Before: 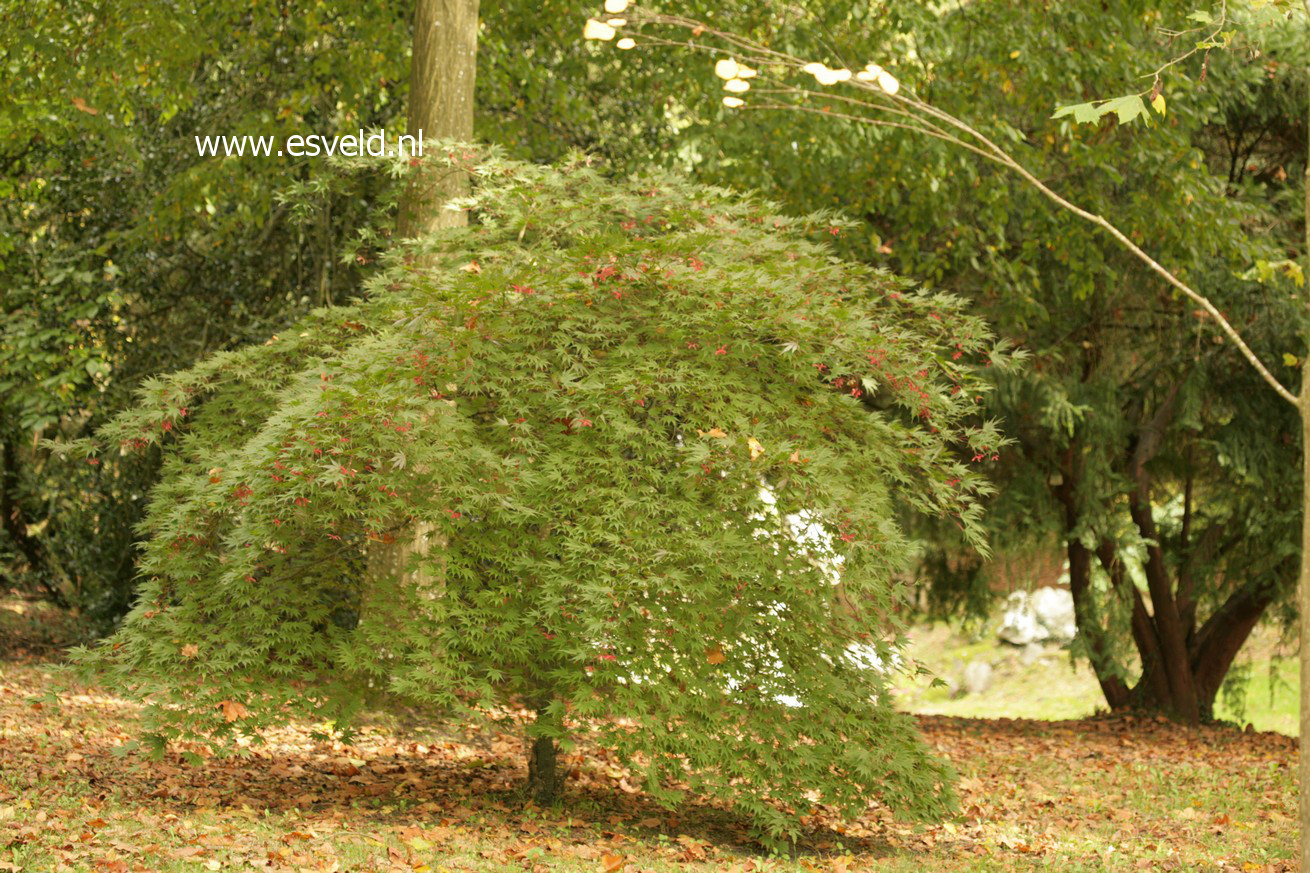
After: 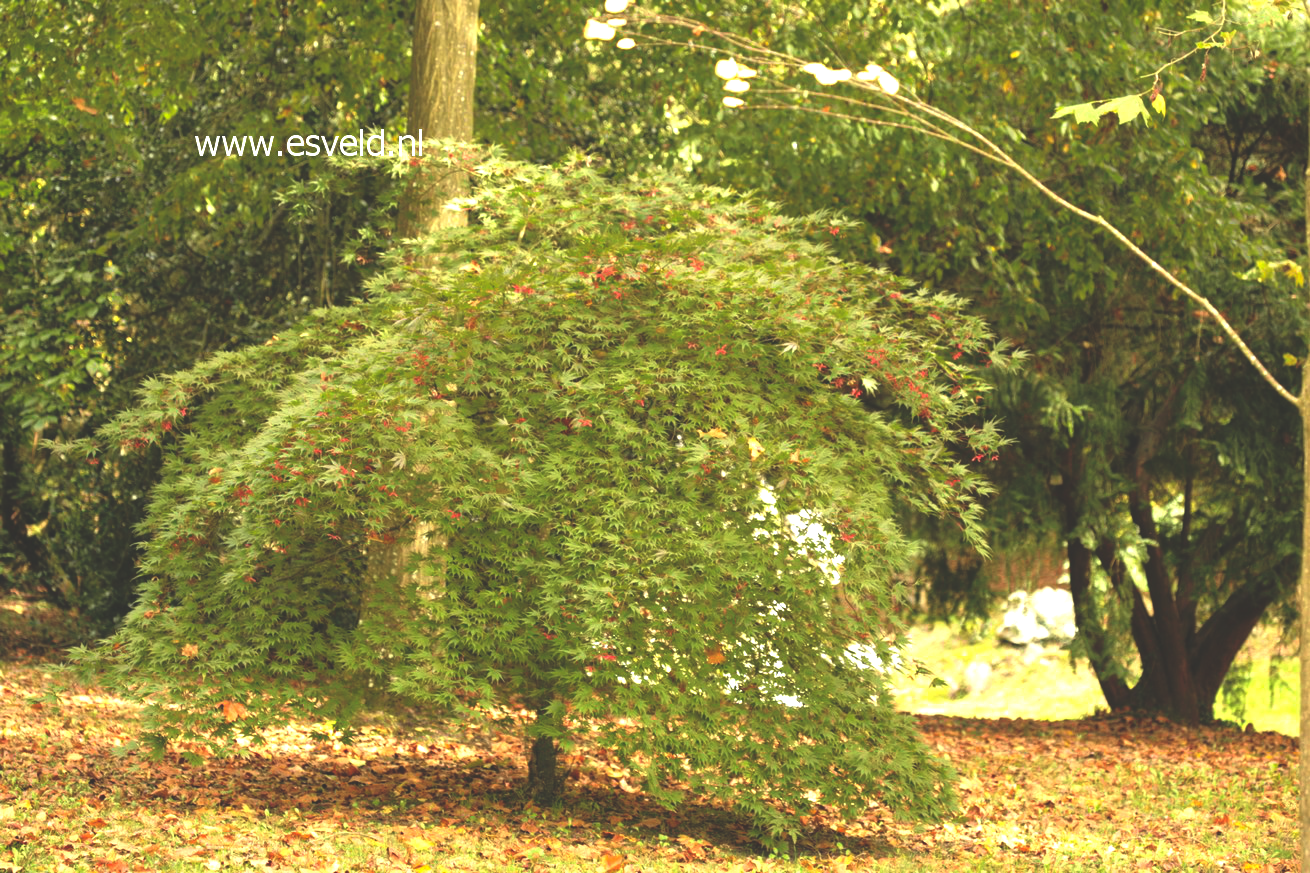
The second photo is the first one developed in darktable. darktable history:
rgb curve: curves: ch0 [(0, 0.186) (0.314, 0.284) (0.775, 0.708) (1, 1)], compensate middle gray true, preserve colors none
exposure: black level correction 0, exposure 0.68 EV, compensate exposure bias true, compensate highlight preservation false
